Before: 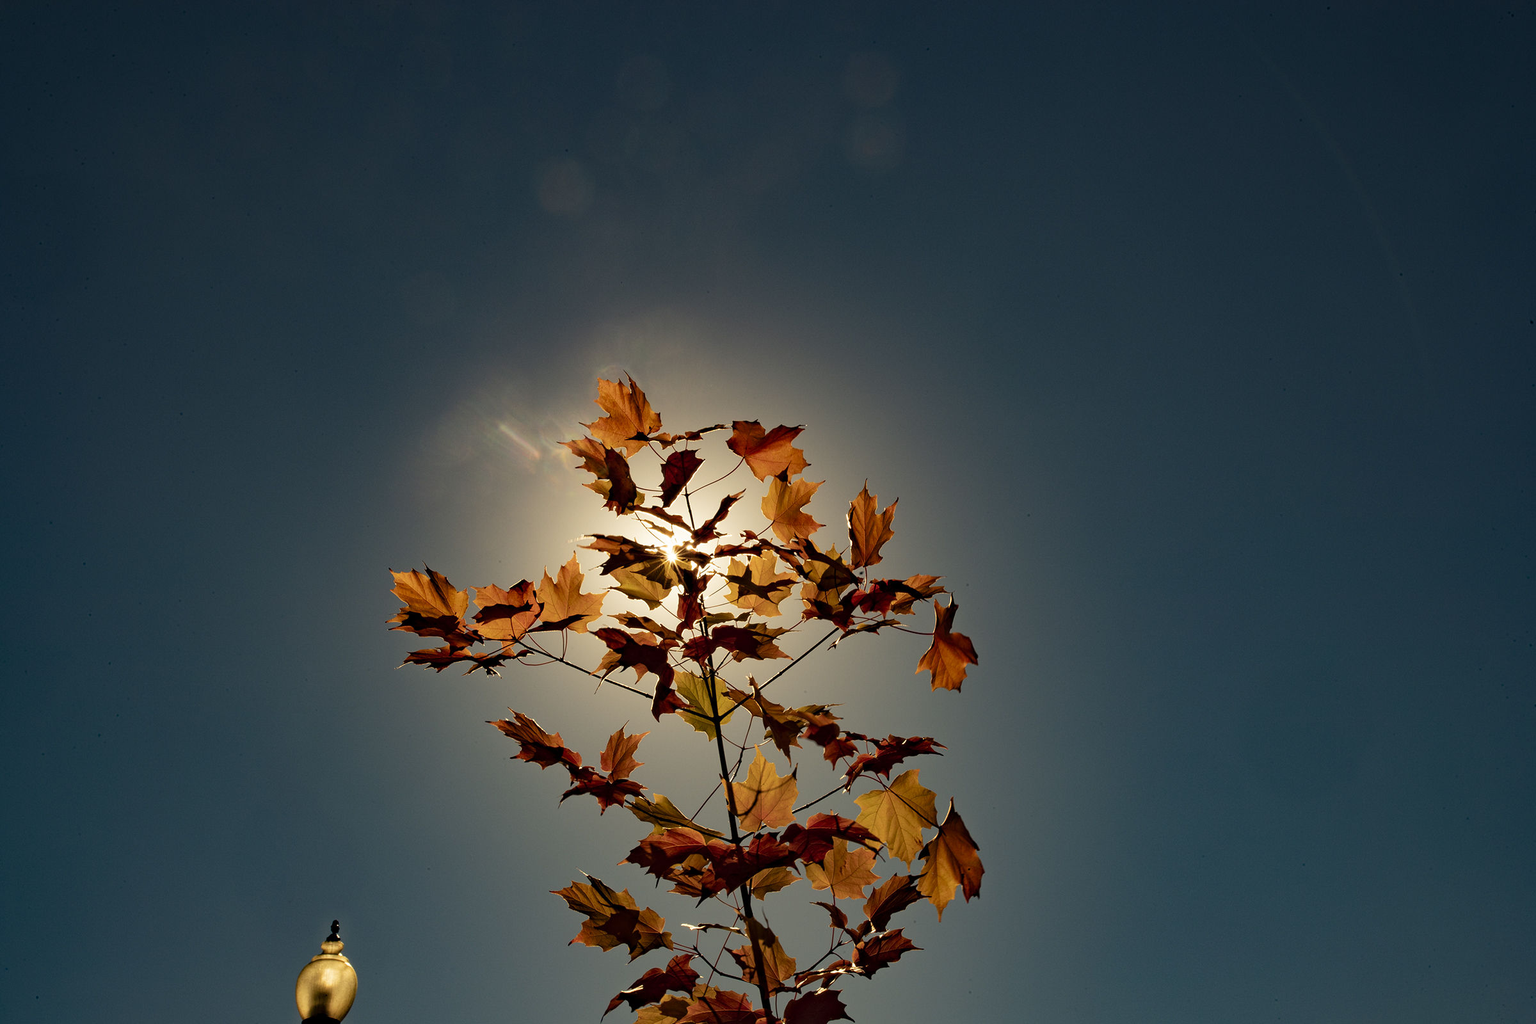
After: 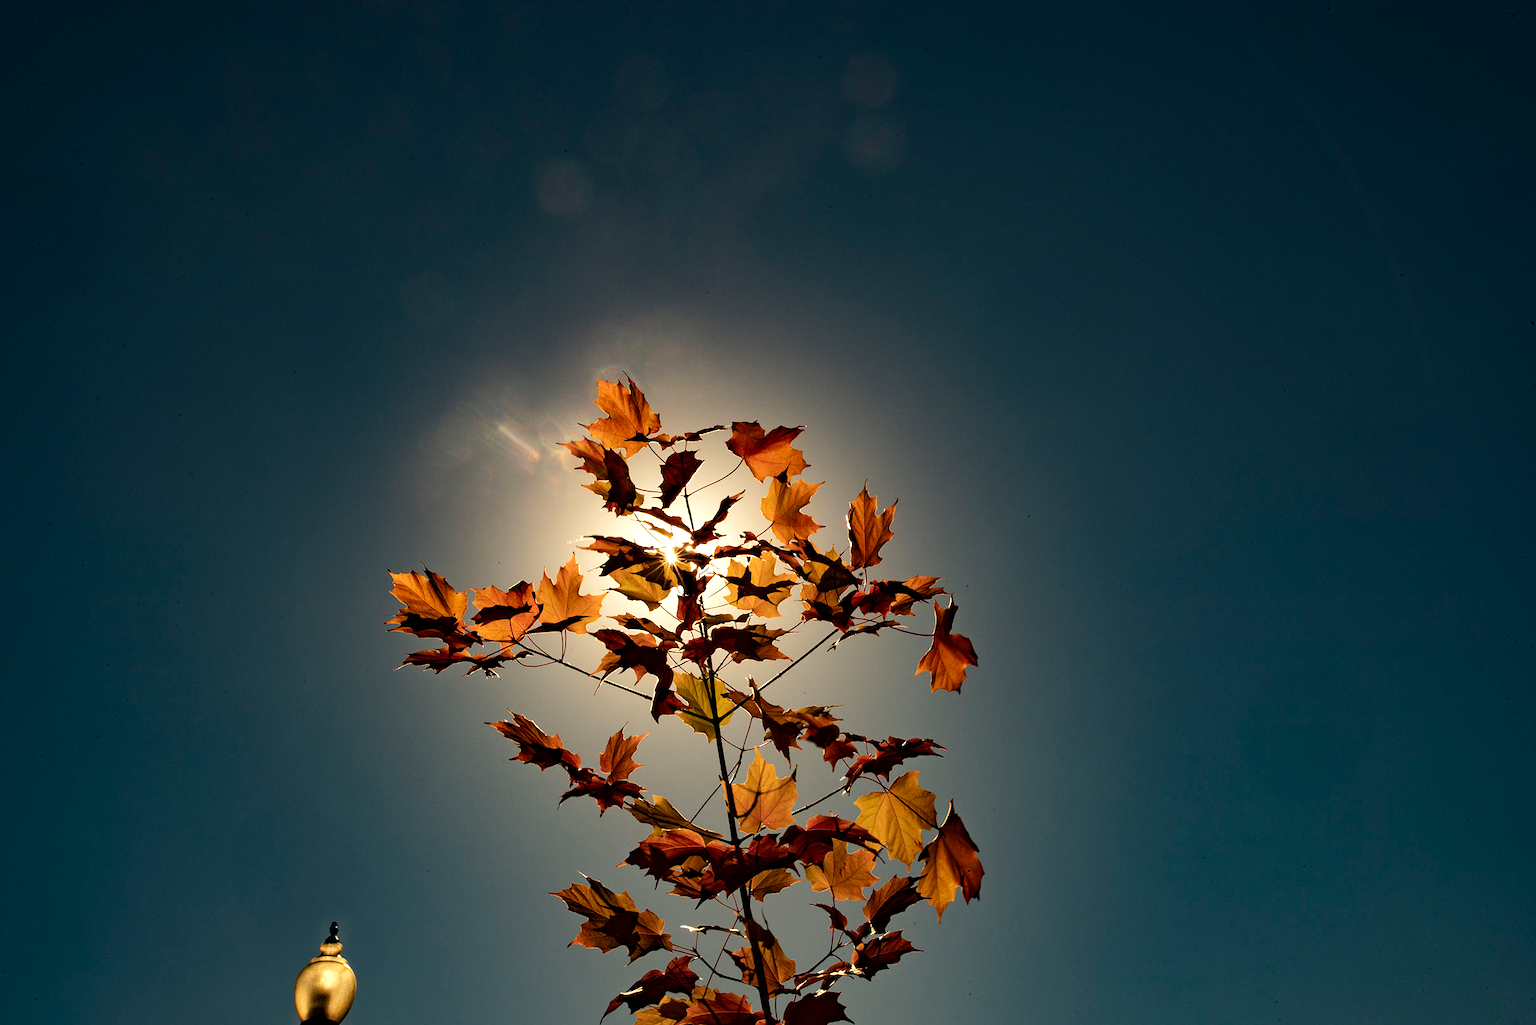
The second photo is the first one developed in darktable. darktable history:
tone equalizer: -8 EV -0.417 EV, -7 EV -0.389 EV, -6 EV -0.333 EV, -5 EV -0.222 EV, -3 EV 0.222 EV, -2 EV 0.333 EV, -1 EV 0.389 EV, +0 EV 0.417 EV, edges refinement/feathering 500, mask exposure compensation -1.57 EV, preserve details no
crop and rotate: left 0.126%
